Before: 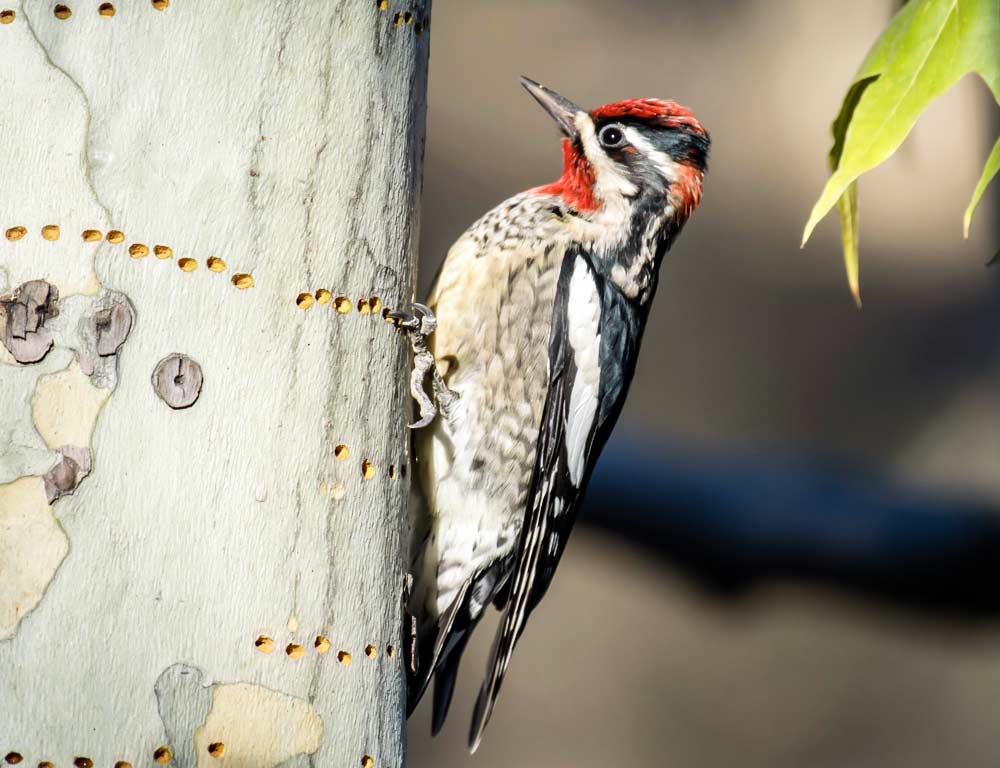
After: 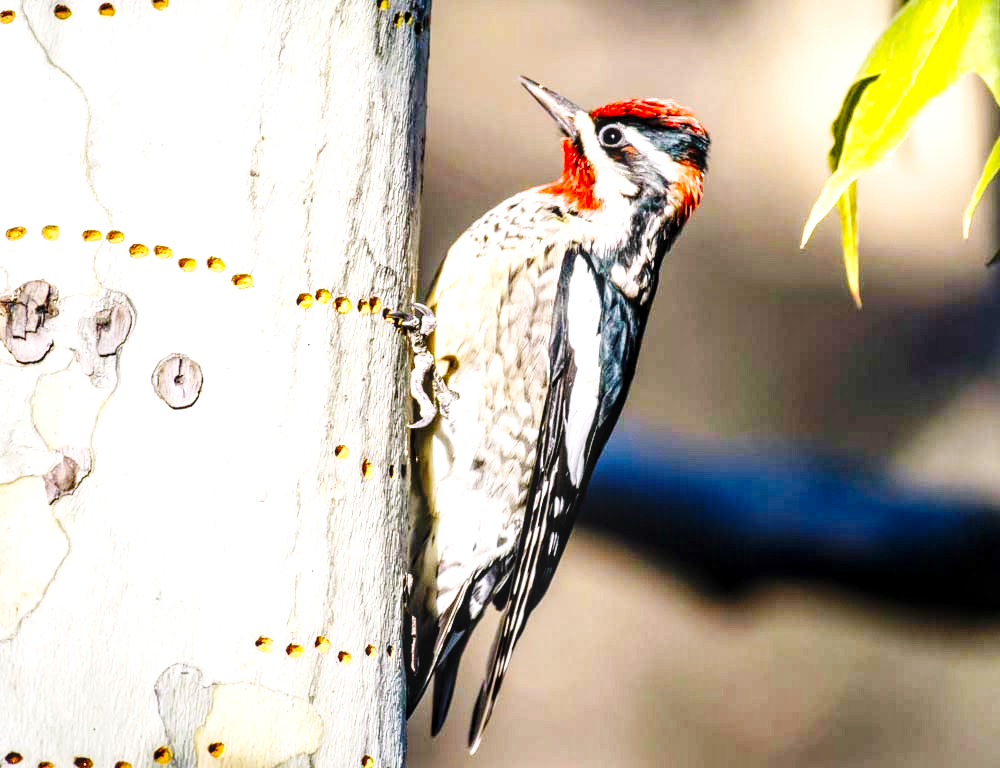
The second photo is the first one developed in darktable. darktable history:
local contrast: highlights 61%, detail 143%, midtone range 0.424
exposure: exposure 0.606 EV, compensate exposure bias true, compensate highlight preservation false
base curve: curves: ch0 [(0, 0) (0.036, 0.025) (0.121, 0.166) (0.206, 0.329) (0.605, 0.79) (1, 1)], preserve colors none
color balance rgb: highlights gain › chroma 1.491%, highlights gain › hue 310.55°, perceptual saturation grading › global saturation 29.902%
